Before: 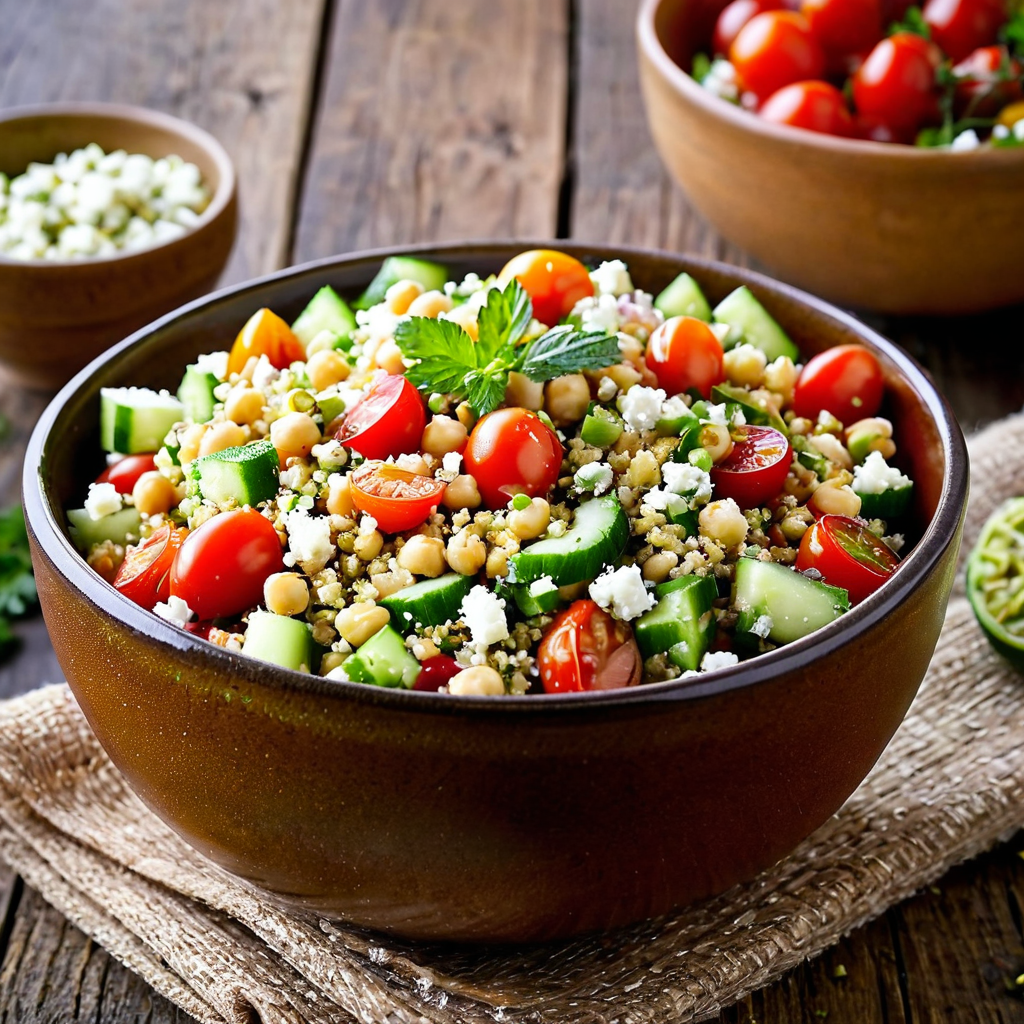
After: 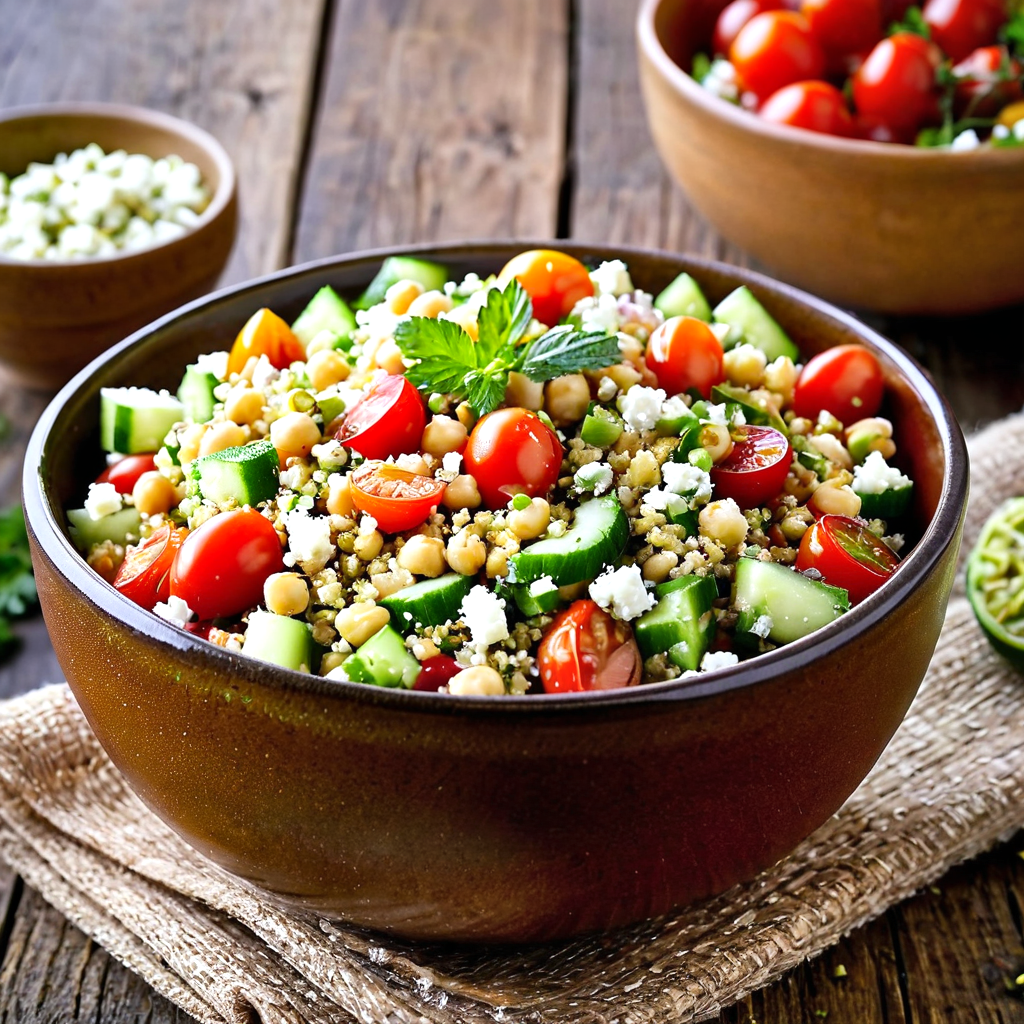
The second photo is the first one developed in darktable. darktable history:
shadows and highlights: shadows 52.34, highlights -28.23, soften with gaussian
white balance: red 0.988, blue 1.017
levels: levels [0, 0.492, 0.984]
exposure: exposure 0.131 EV, compensate highlight preservation false
tone equalizer: on, module defaults
